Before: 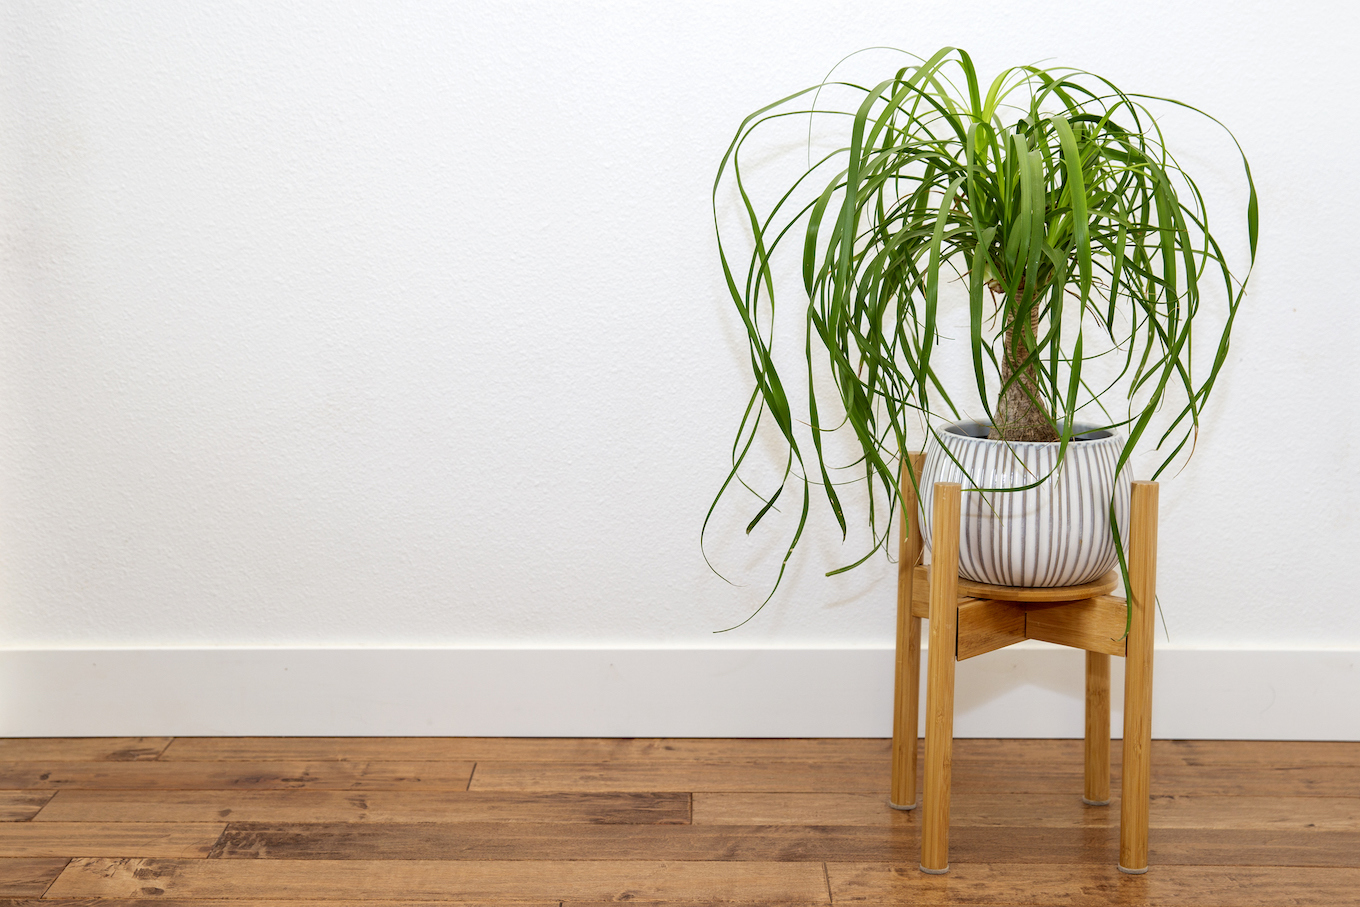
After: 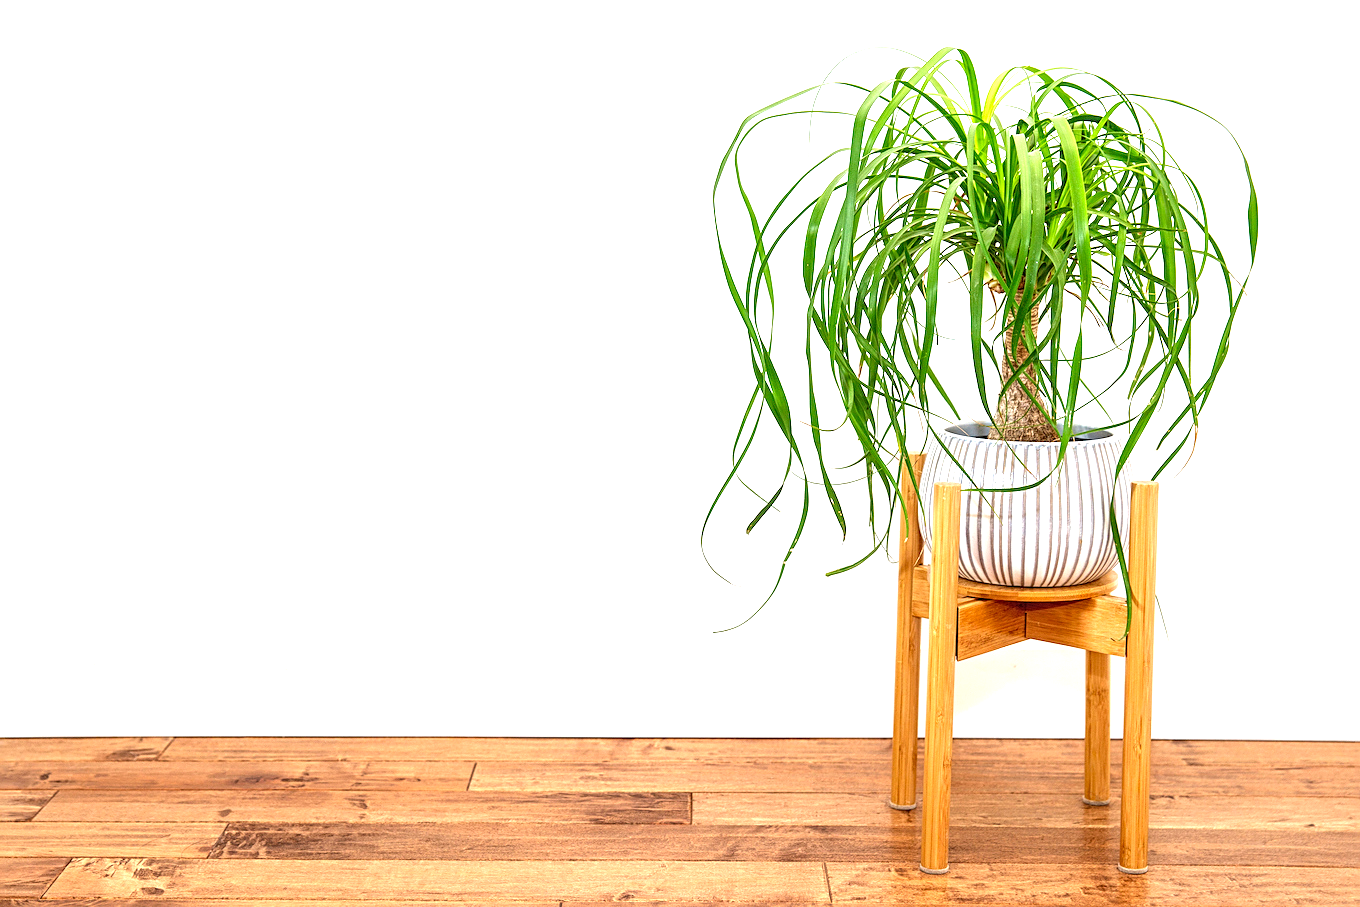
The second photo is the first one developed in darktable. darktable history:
exposure: black level correction 0, exposure 1.172 EV, compensate highlight preservation false
sharpen: radius 1.928
local contrast: on, module defaults
